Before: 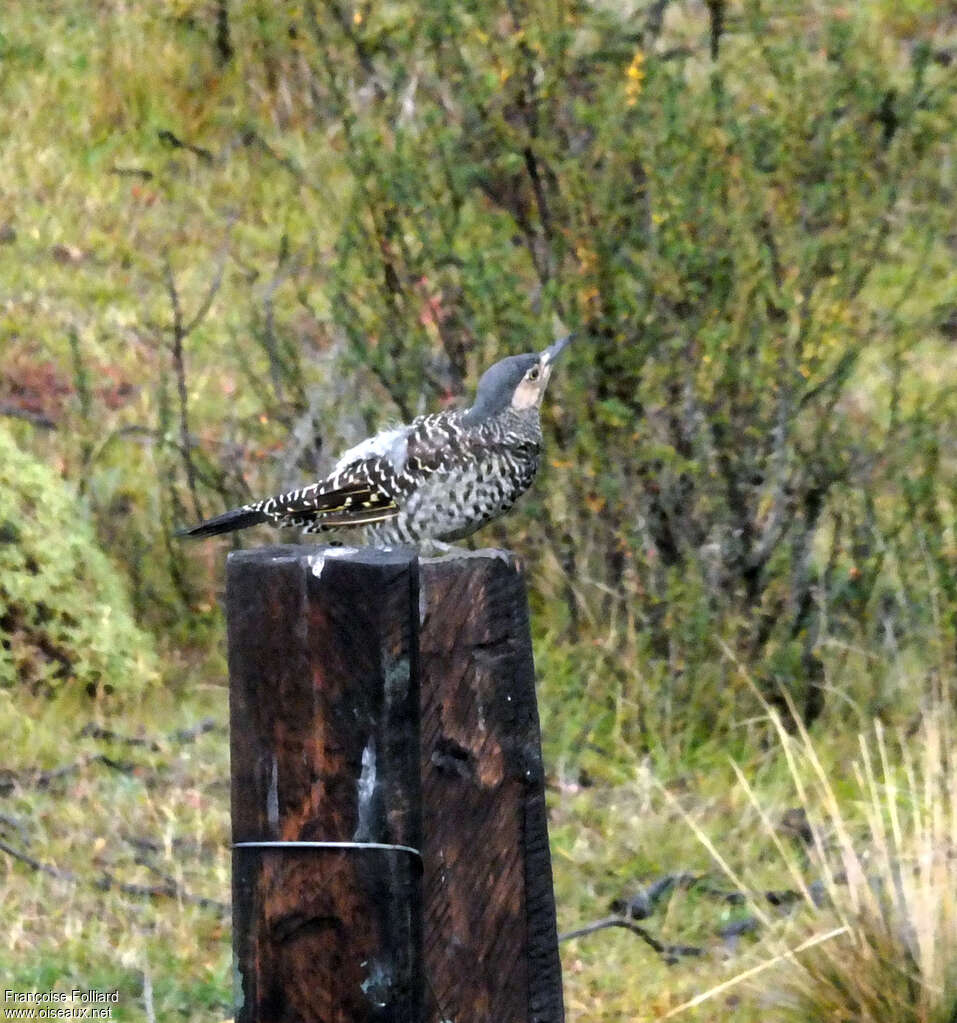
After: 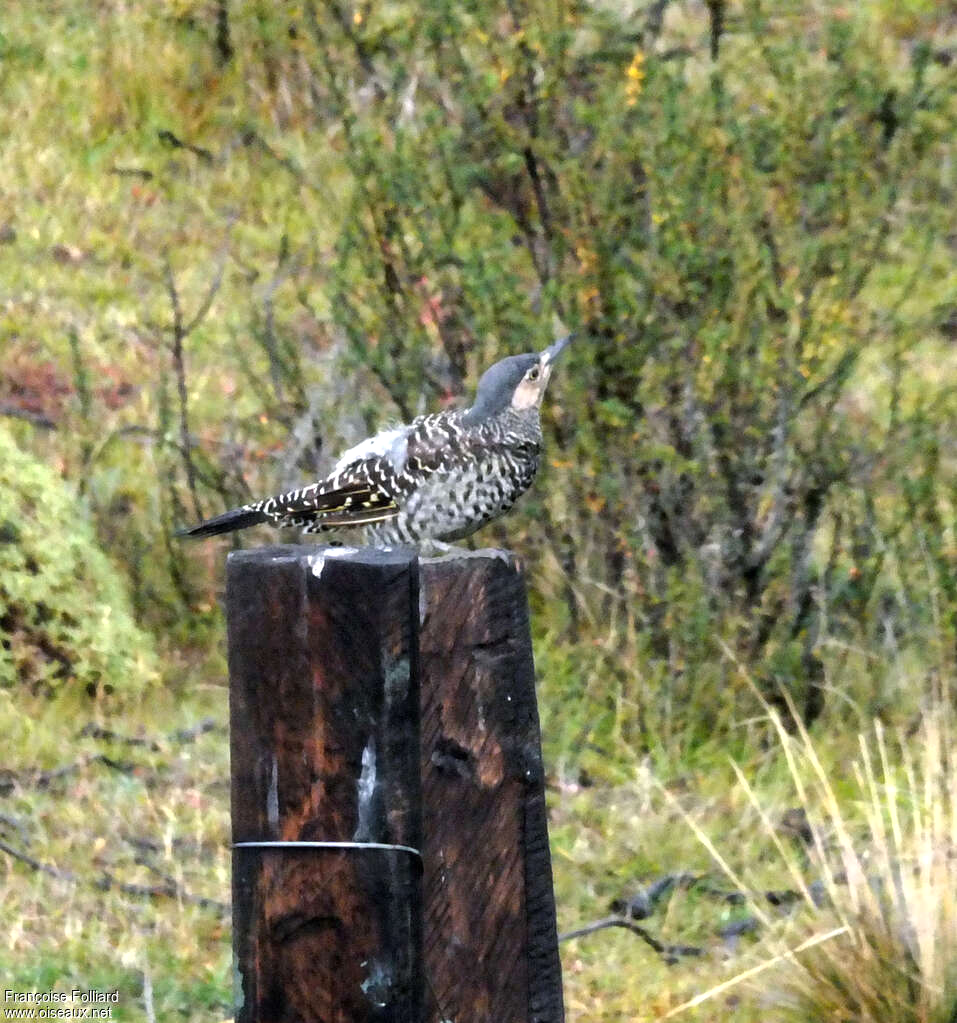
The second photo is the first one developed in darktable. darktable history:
exposure: black level correction 0, exposure 0.199 EV, compensate exposure bias true, compensate highlight preservation false
